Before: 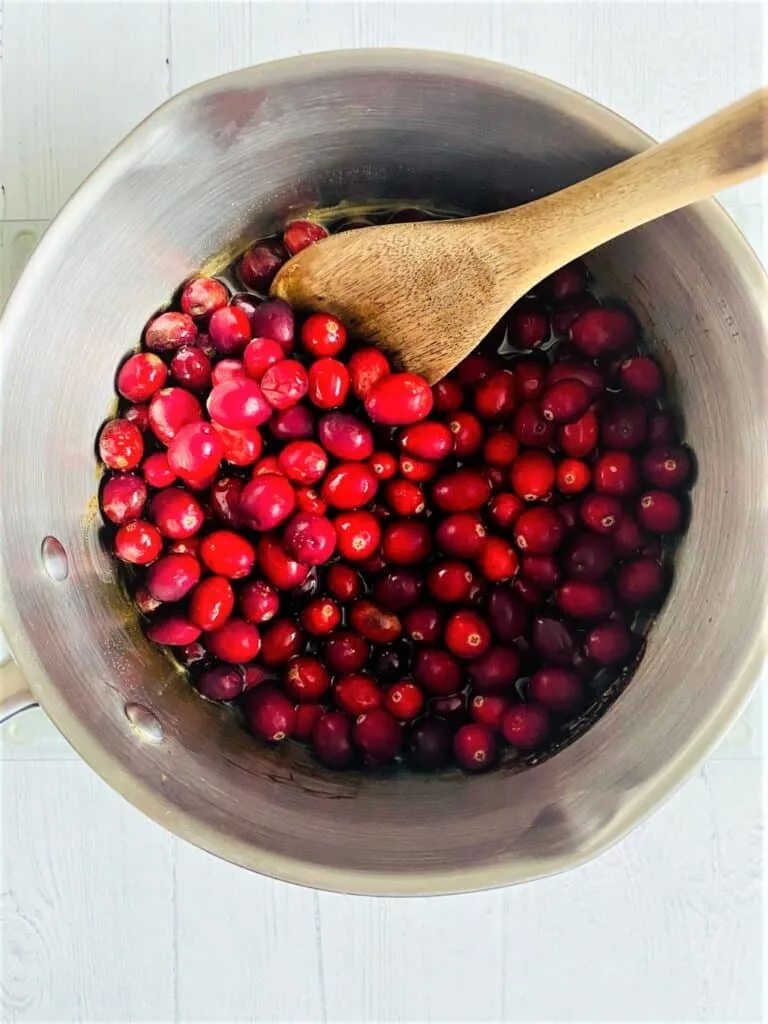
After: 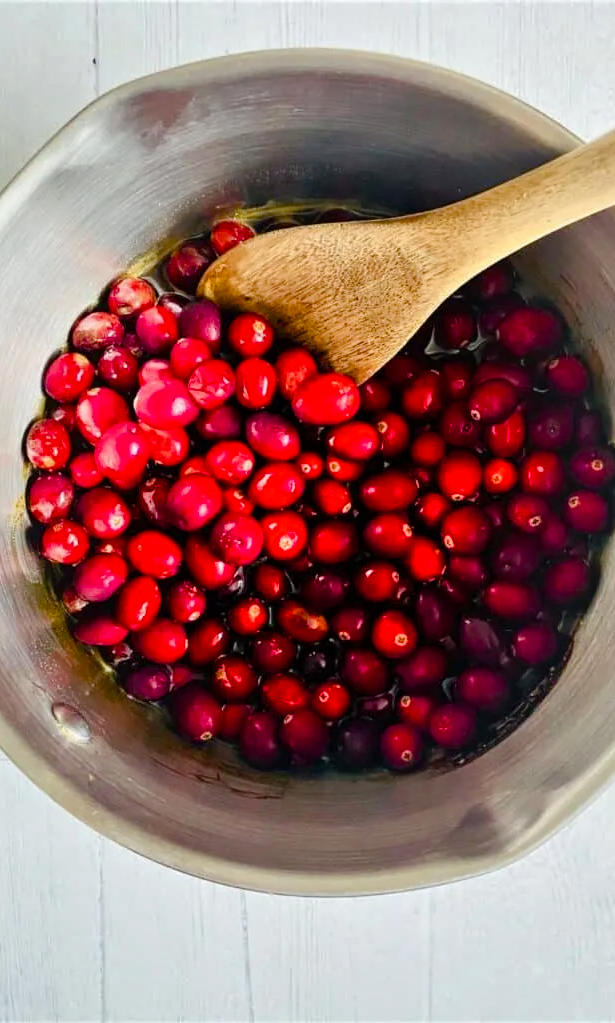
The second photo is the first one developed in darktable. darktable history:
tone equalizer: on, module defaults
shadows and highlights: soften with gaussian
color balance rgb: perceptual saturation grading › global saturation 20%, perceptual saturation grading › highlights -25%, perceptual saturation grading › shadows 50%
crop and rotate: left 9.597%, right 10.195%
